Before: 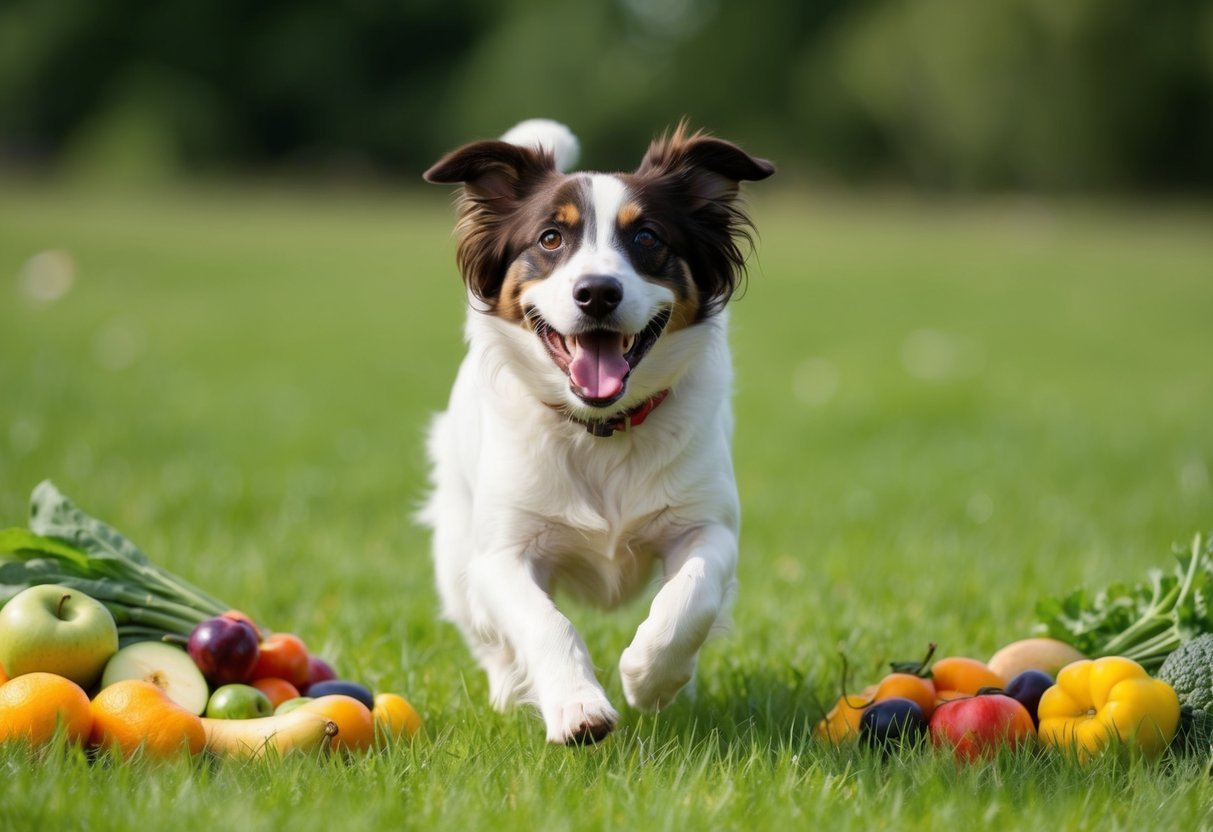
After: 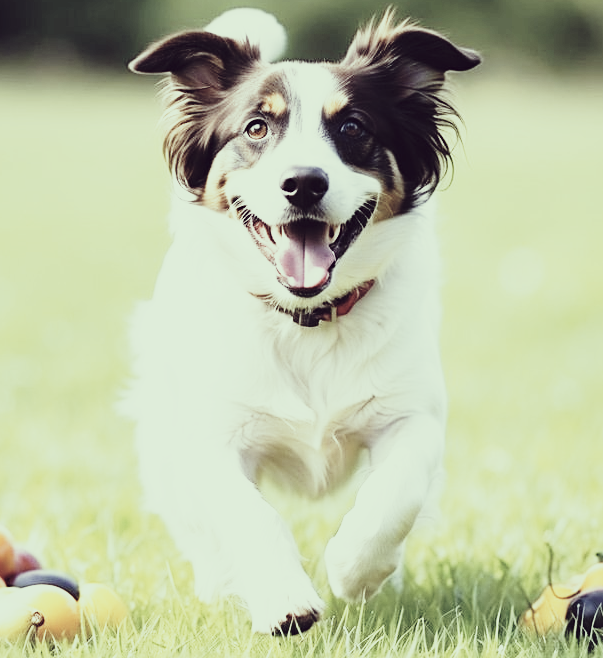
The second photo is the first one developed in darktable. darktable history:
tone curve: curves: ch0 [(0, 0) (0.091, 0.066) (0.184, 0.16) (0.491, 0.519) (0.748, 0.765) (1, 0.919)]; ch1 [(0, 0) (0.179, 0.173) (0.322, 0.32) (0.424, 0.424) (0.502, 0.5) (0.56, 0.575) (0.631, 0.675) (0.777, 0.806) (1, 1)]; ch2 [(0, 0) (0.434, 0.447) (0.497, 0.498) (0.539, 0.566) (0.676, 0.691) (1, 1)], preserve colors none
crop and rotate: angle 0.011°, left 24.265%, top 13.253%, right 26.001%, bottom 7.529%
color correction: highlights a* -20.58, highlights b* 21.01, shadows a* 19.99, shadows b* -20.71, saturation 0.419
base curve: curves: ch0 [(0, 0) (0.026, 0.03) (0.109, 0.232) (0.351, 0.748) (0.669, 0.968) (1, 1)], preserve colors none
sharpen: on, module defaults
tone equalizer: on, module defaults
exposure: black level correction -0.005, exposure 0.621 EV, compensate highlight preservation false
